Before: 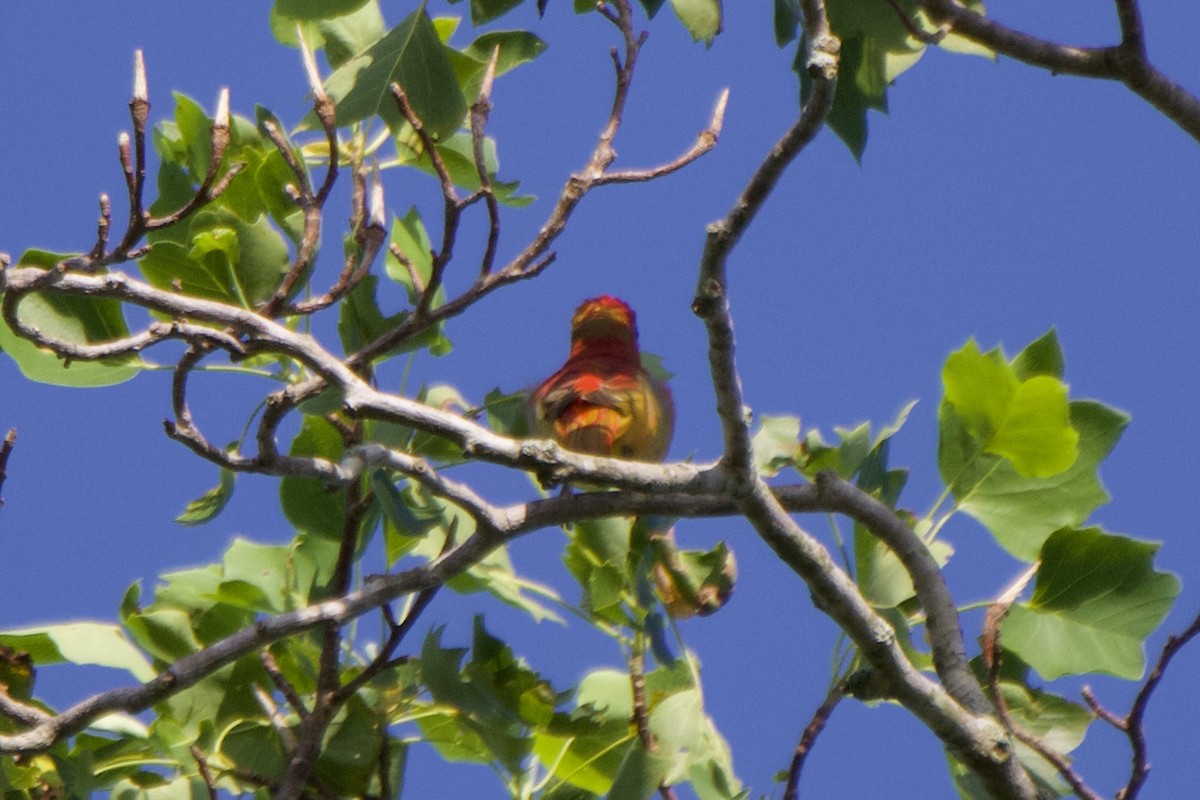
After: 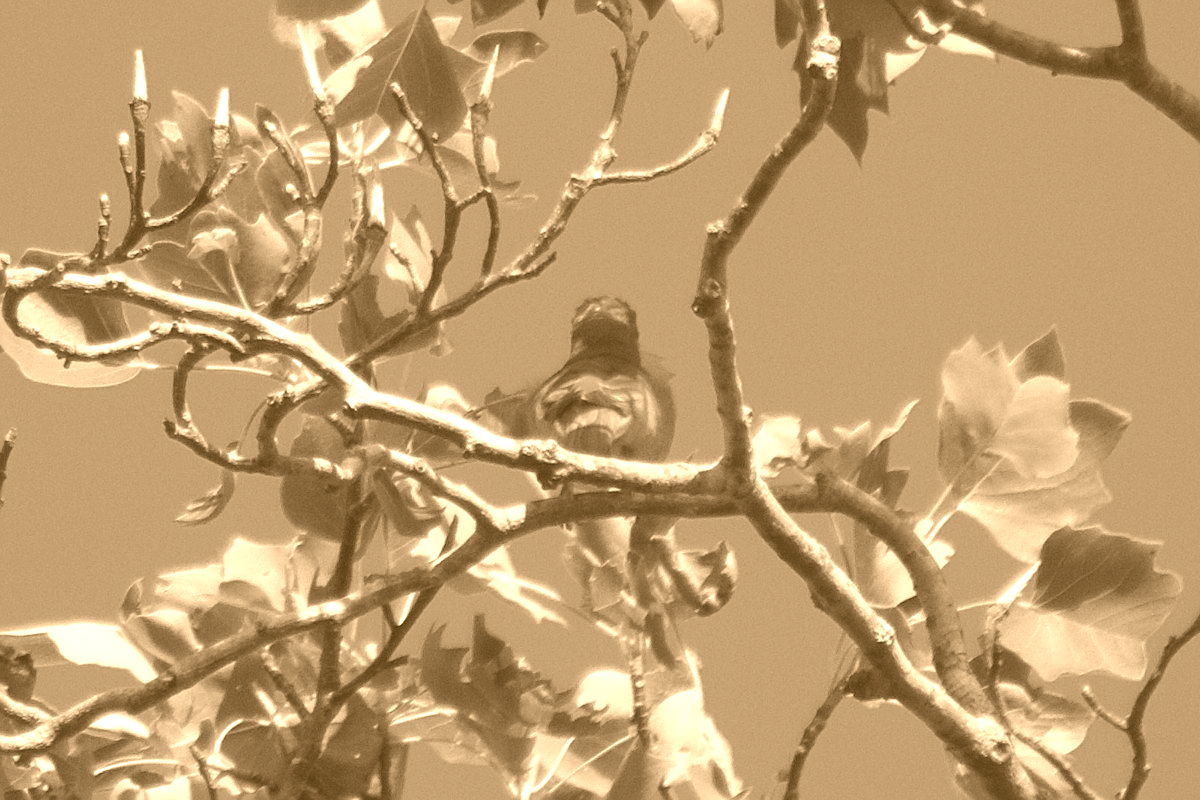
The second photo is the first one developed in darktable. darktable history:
sharpen: on, module defaults
colorize: hue 28.8°, source mix 100%
contrast brightness saturation: brightness -0.09
